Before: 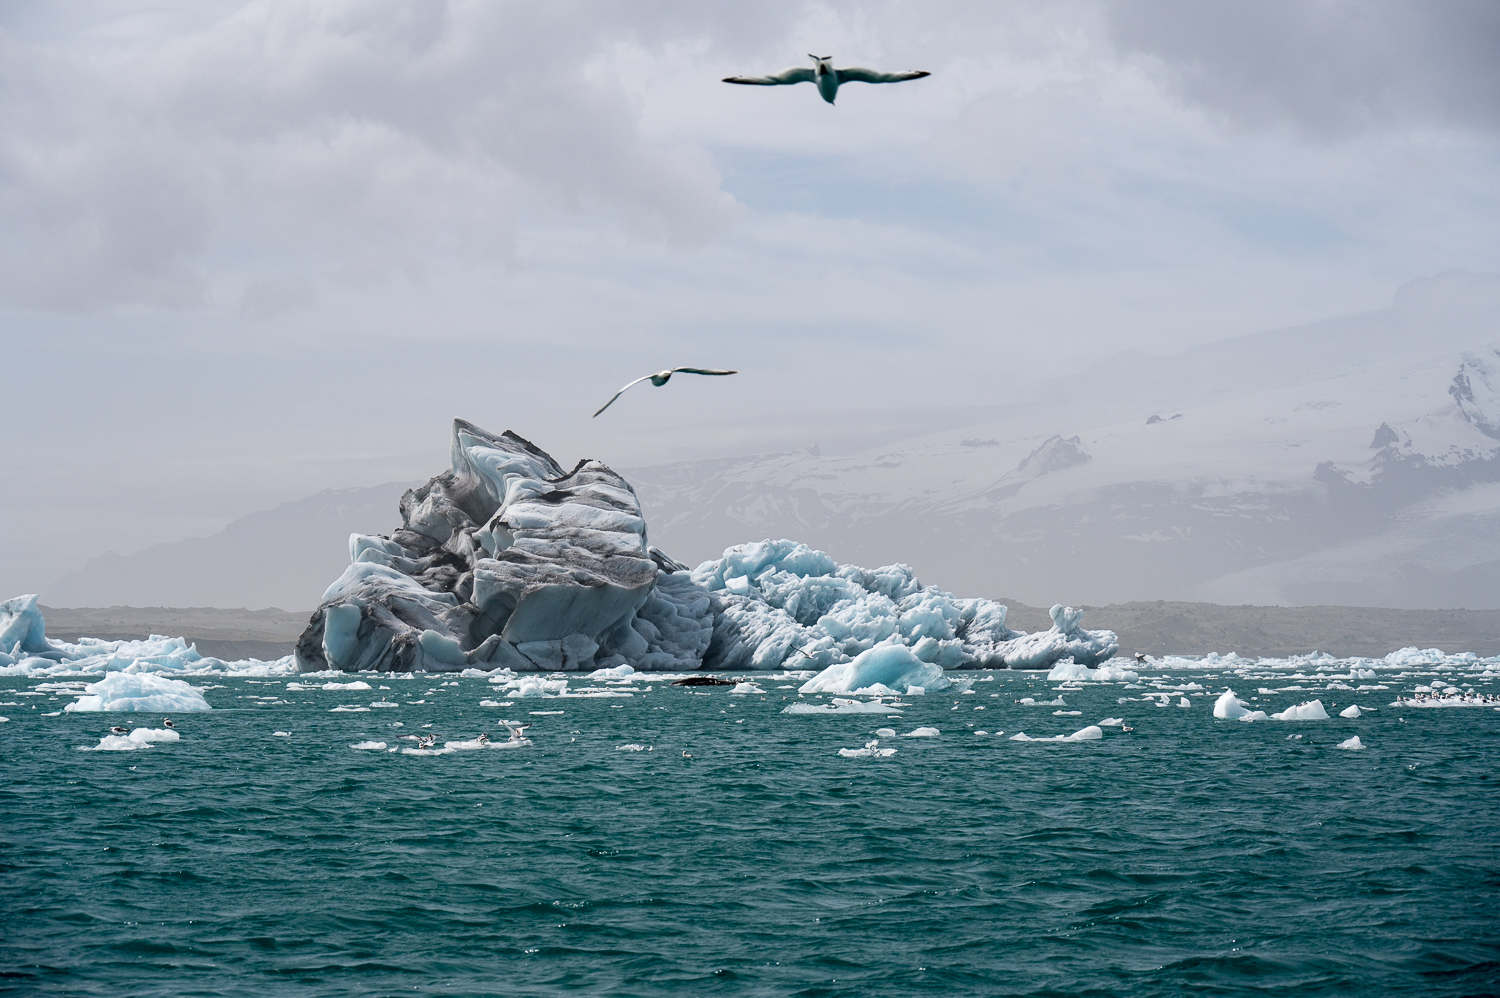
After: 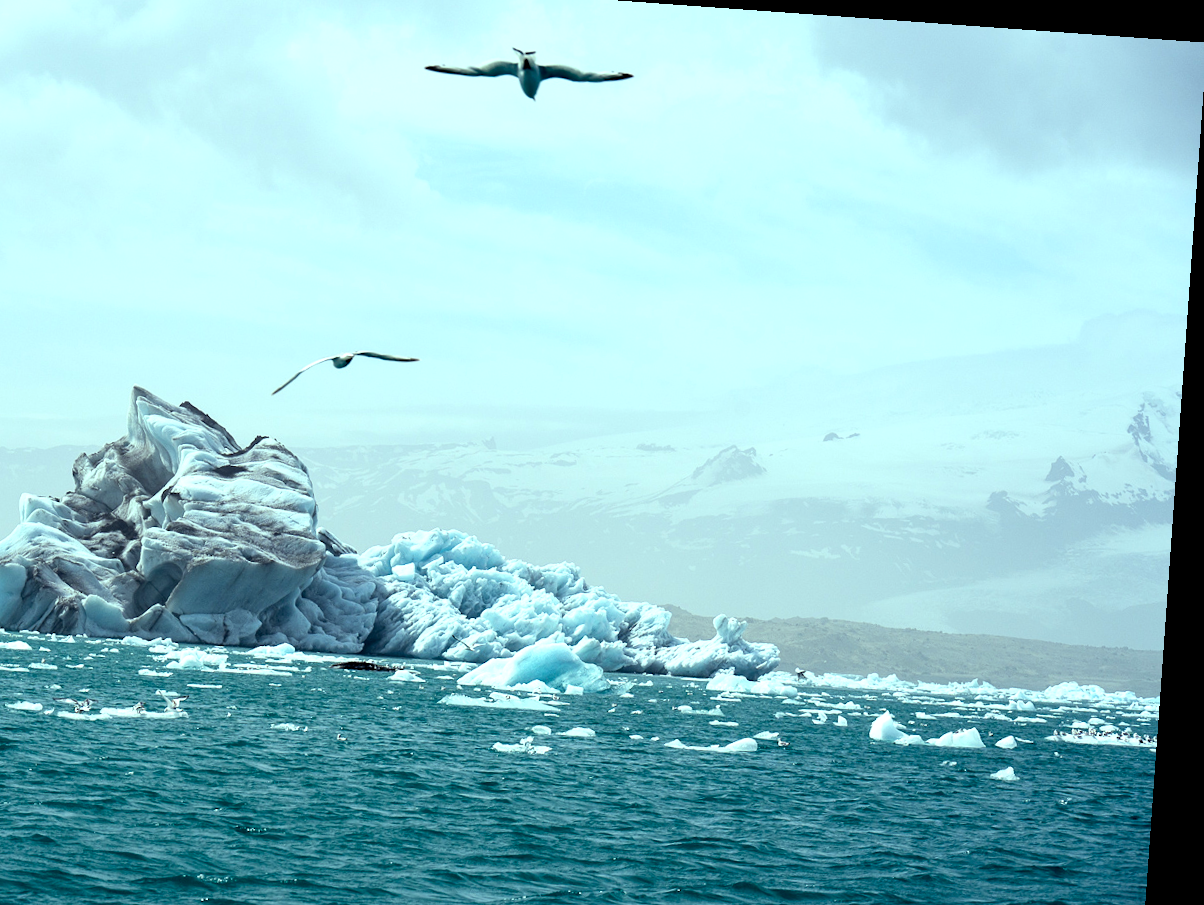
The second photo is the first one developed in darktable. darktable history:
rotate and perspective: rotation 4.1°, automatic cropping off
exposure: black level correction 0.001, exposure 0.5 EV, compensate exposure bias true, compensate highlight preservation false
crop: left 23.095%, top 5.827%, bottom 11.854%
color balance rgb: shadows lift › hue 87.51°, highlights gain › chroma 1.62%, highlights gain › hue 55.1°, global offset › chroma 0.06%, global offset › hue 253.66°, linear chroma grading › global chroma 0.5%, perceptual saturation grading › global saturation 16.38%
color balance: mode lift, gamma, gain (sRGB), lift [0.997, 0.979, 1.021, 1.011], gamma [1, 1.084, 0.916, 0.998], gain [1, 0.87, 1.13, 1.101], contrast 4.55%, contrast fulcrum 38.24%, output saturation 104.09%
